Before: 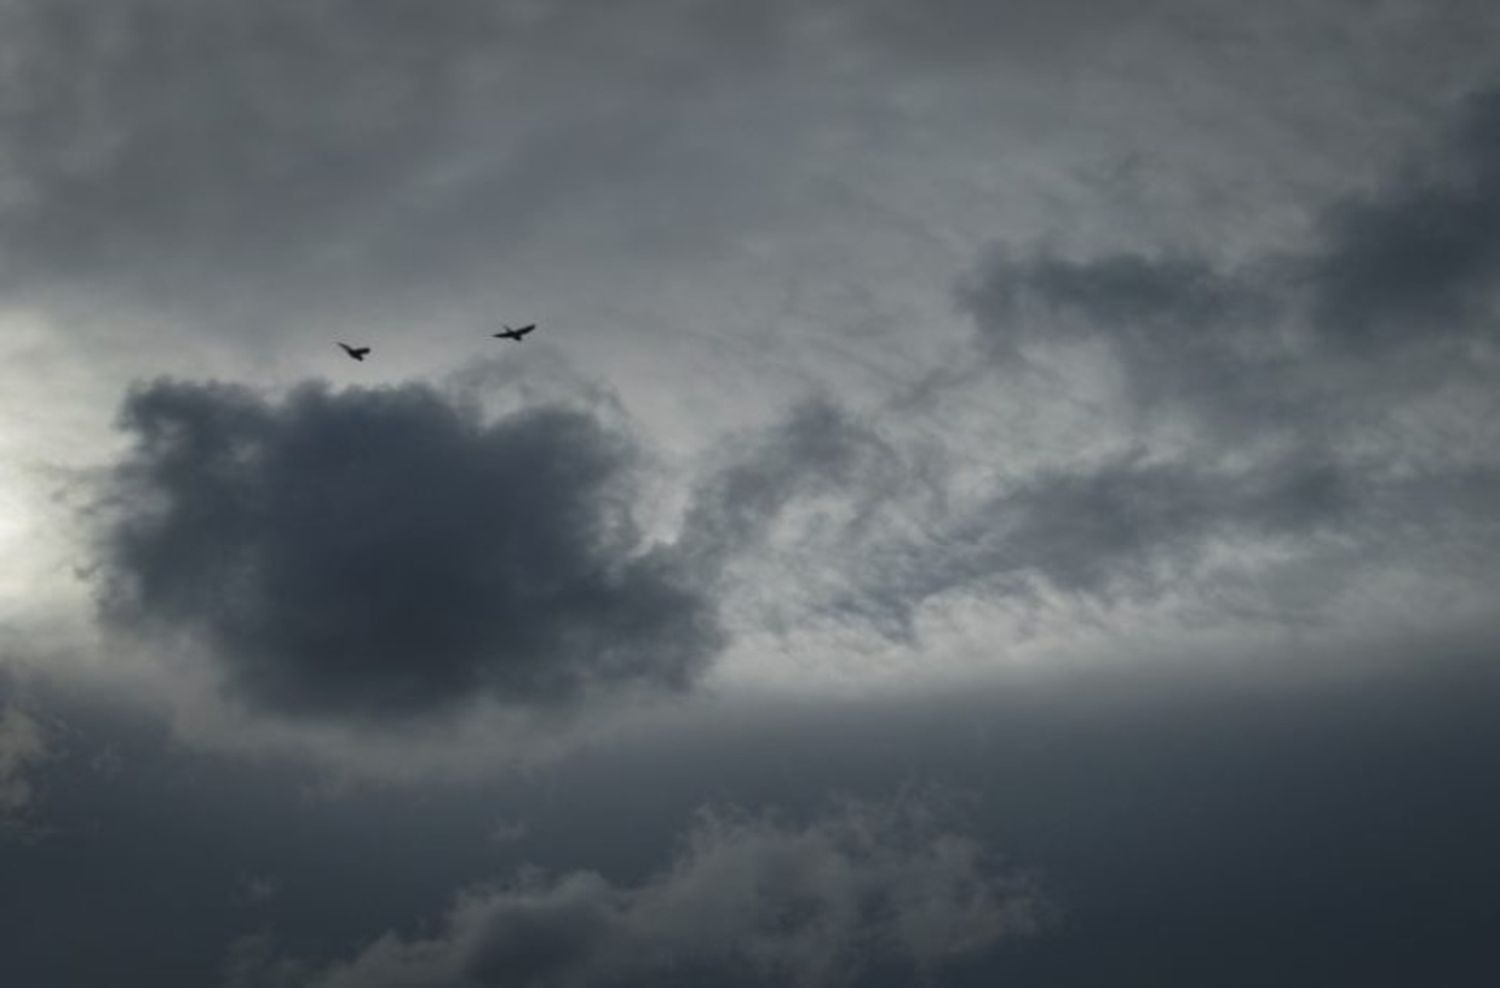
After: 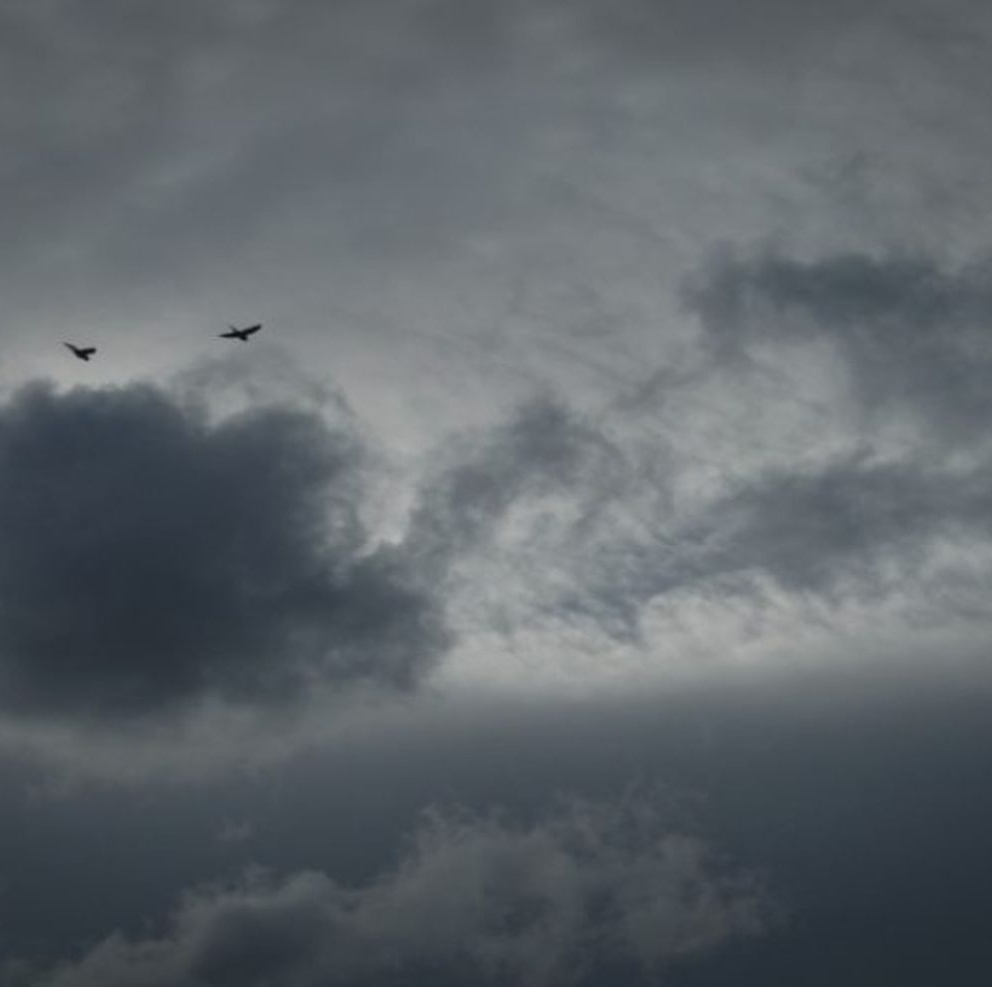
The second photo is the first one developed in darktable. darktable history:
crop and rotate: left 18.286%, right 15.571%
